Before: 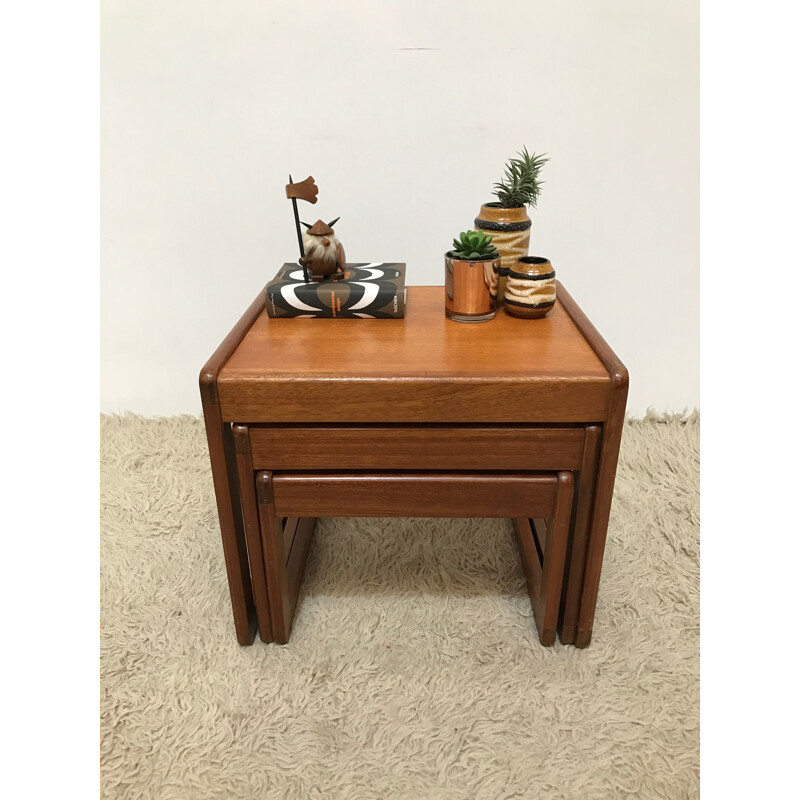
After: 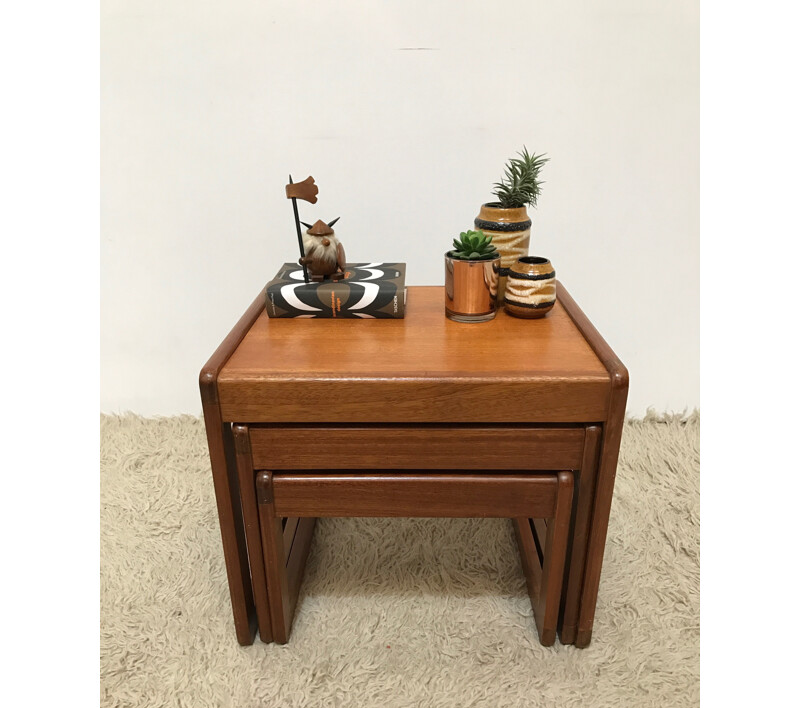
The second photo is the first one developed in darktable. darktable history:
crop and rotate: top 0%, bottom 11.49%
